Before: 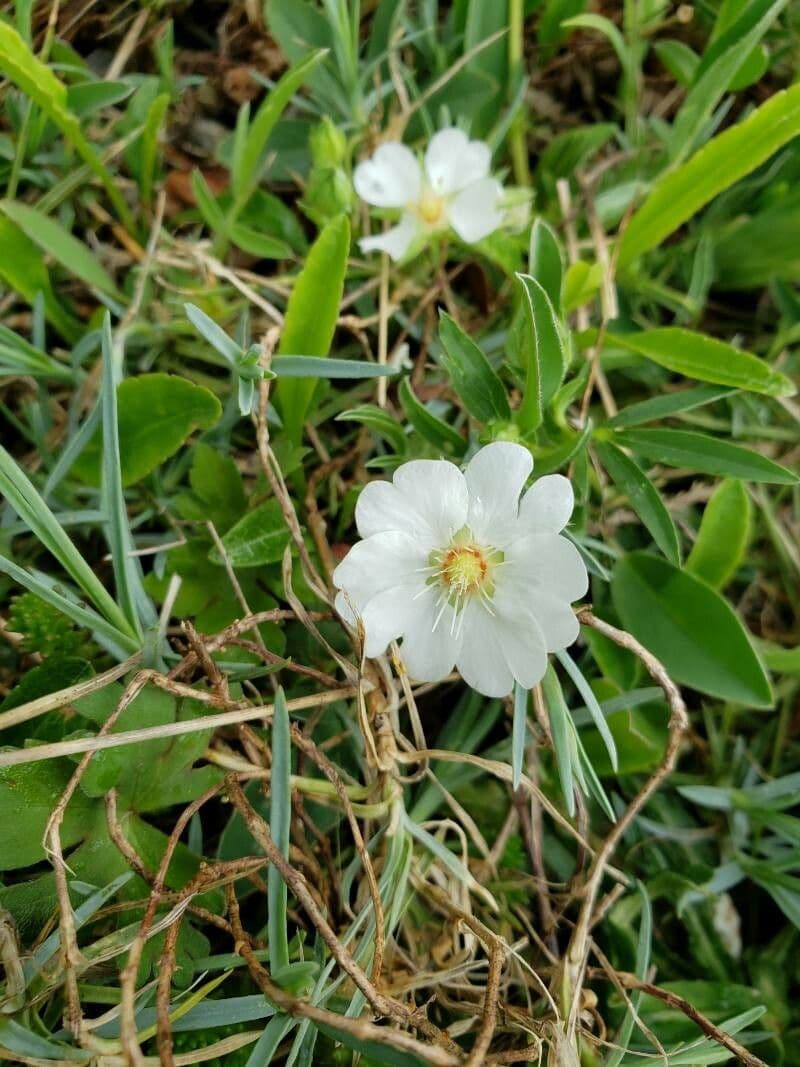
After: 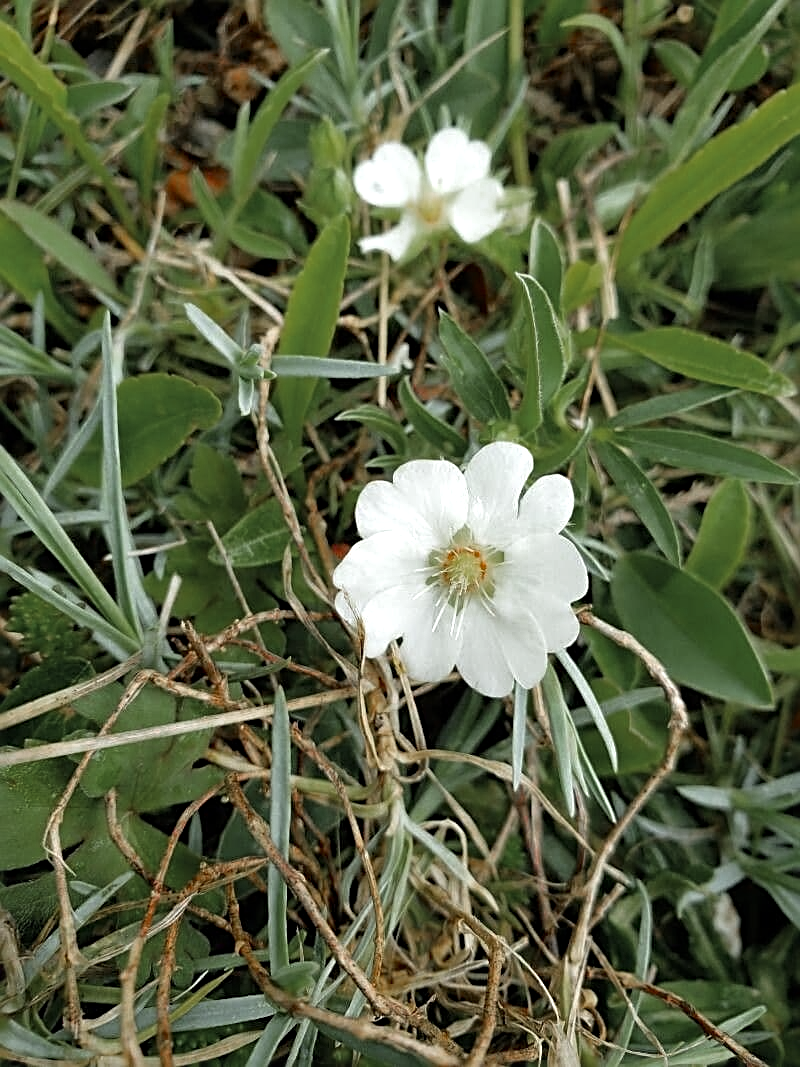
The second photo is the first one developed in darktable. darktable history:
color zones: curves: ch0 [(0, 0.48) (0.209, 0.398) (0.305, 0.332) (0.429, 0.493) (0.571, 0.5) (0.714, 0.5) (0.857, 0.5) (1, 0.48)]; ch1 [(0, 0.736) (0.143, 0.625) (0.225, 0.371) (0.429, 0.256) (0.571, 0.241) (0.714, 0.213) (0.857, 0.48) (1, 0.736)]; ch2 [(0, 0.448) (0.143, 0.498) (0.286, 0.5) (0.429, 0.5) (0.571, 0.5) (0.714, 0.5) (0.857, 0.5) (1, 0.448)]
sharpen: radius 2.535, amount 0.617
tone equalizer: -8 EV -0.413 EV, -7 EV -0.423 EV, -6 EV -0.326 EV, -5 EV -0.201 EV, -3 EV 0.196 EV, -2 EV 0.35 EV, -1 EV 0.379 EV, +0 EV 0.42 EV
